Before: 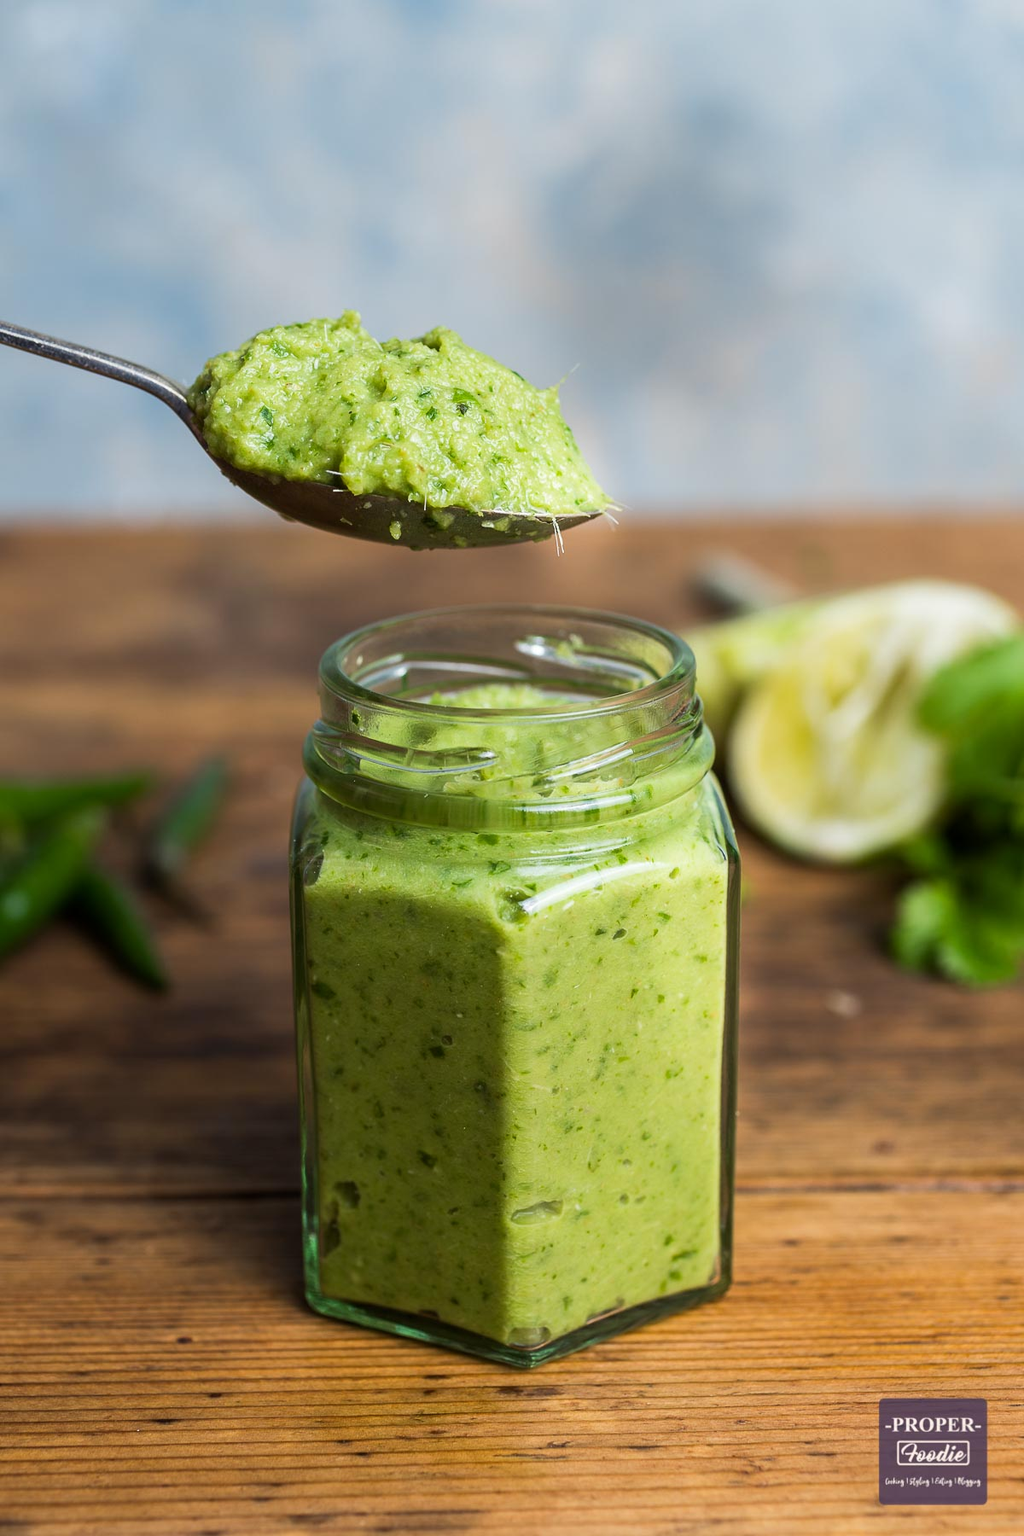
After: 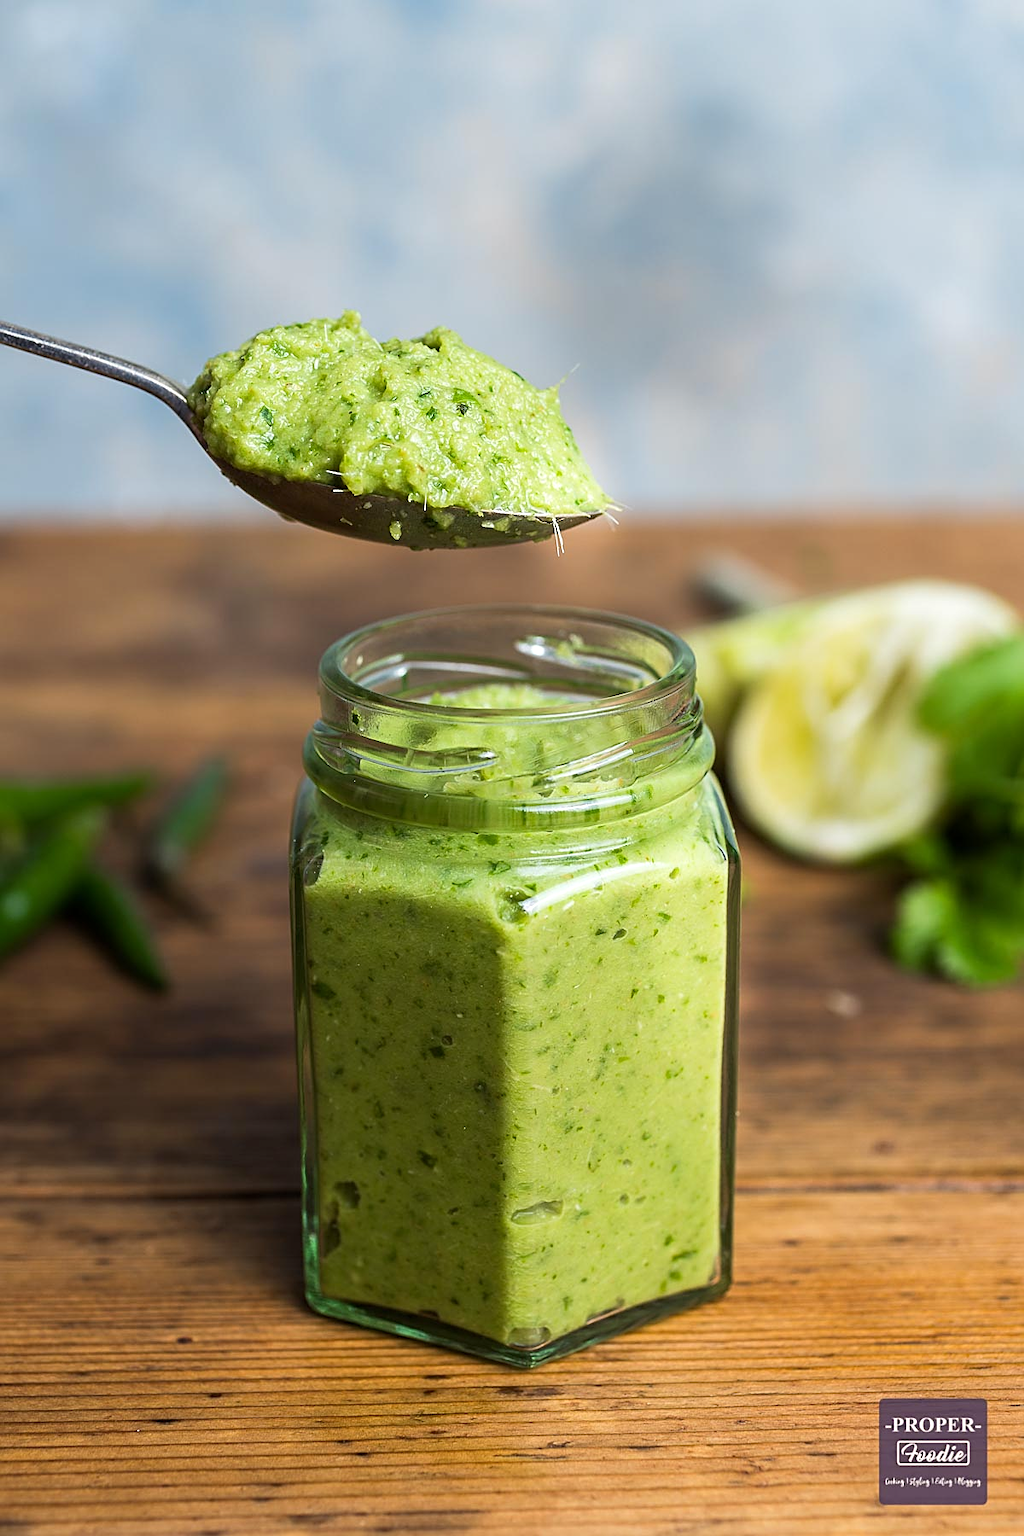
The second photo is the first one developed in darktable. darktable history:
sharpen: on, module defaults
exposure: exposure 0.128 EV, compensate highlight preservation false
